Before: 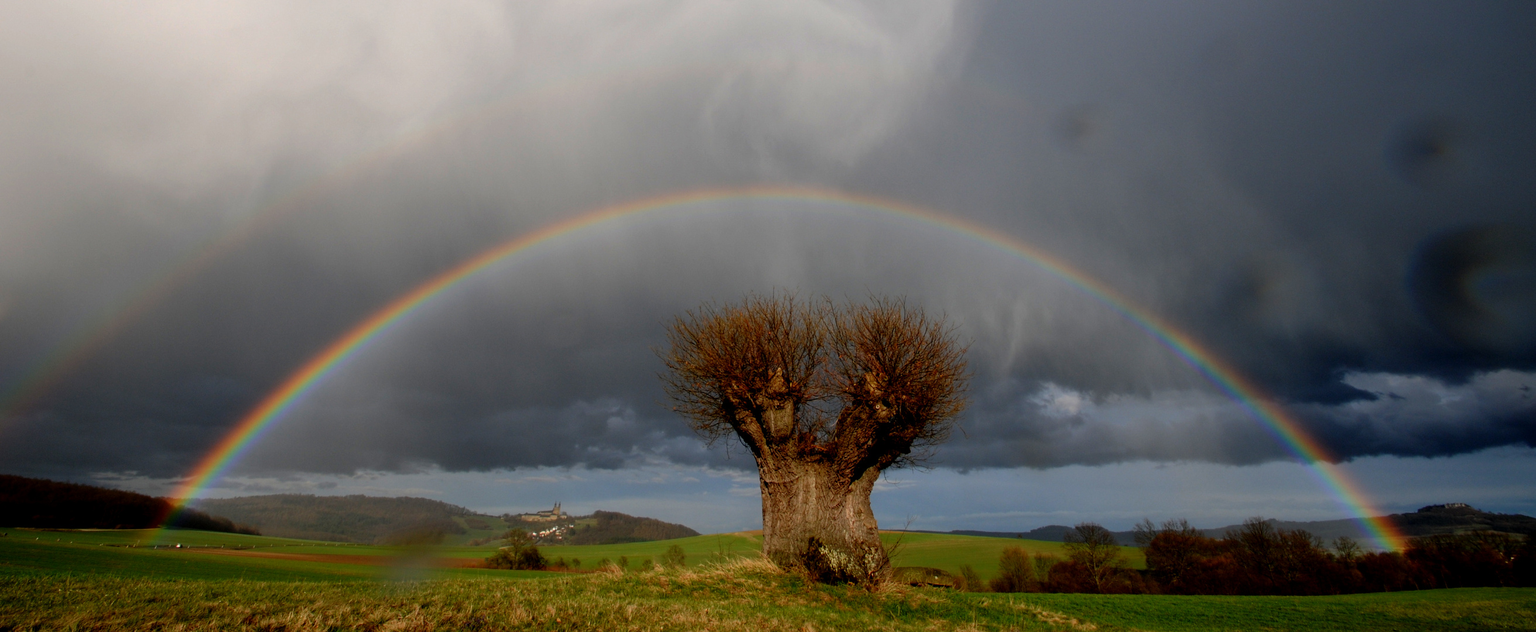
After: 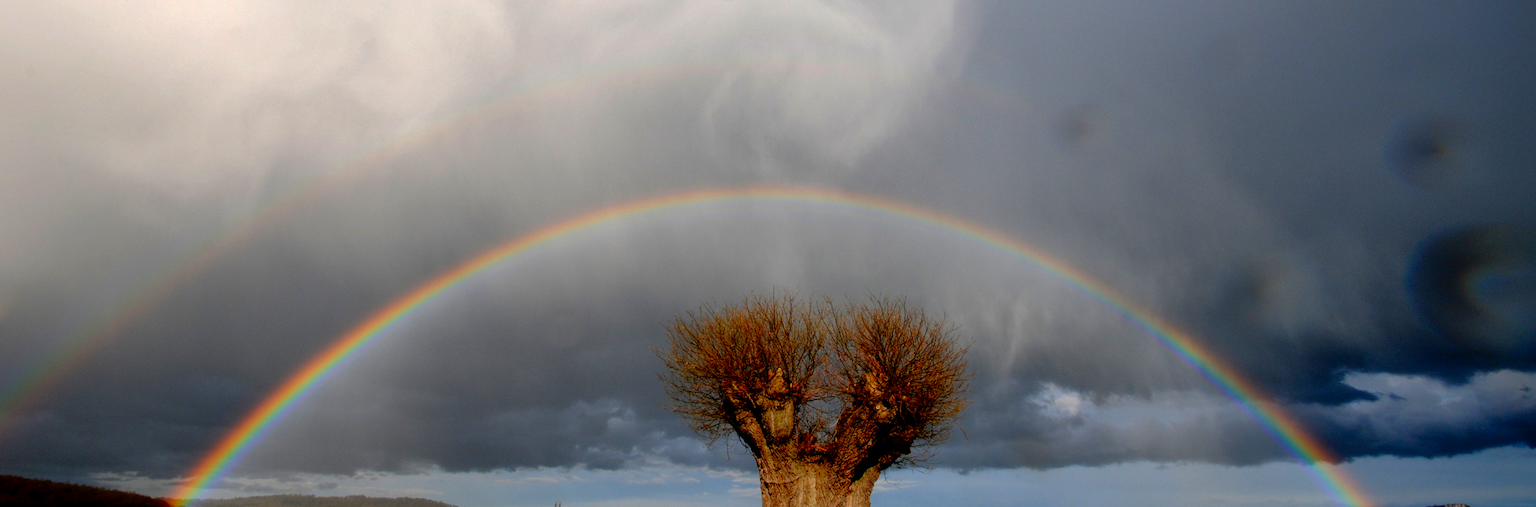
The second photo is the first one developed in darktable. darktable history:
tone equalizer: -8 EV -0.409 EV, -7 EV -0.389 EV, -6 EV -0.305 EV, -5 EV -0.227 EV, -3 EV 0.229 EV, -2 EV 0.349 EV, -1 EV 0.41 EV, +0 EV 0.411 EV
crop: bottom 19.687%
contrast brightness saturation: contrast 0.083, saturation 0.201
shadows and highlights: on, module defaults
